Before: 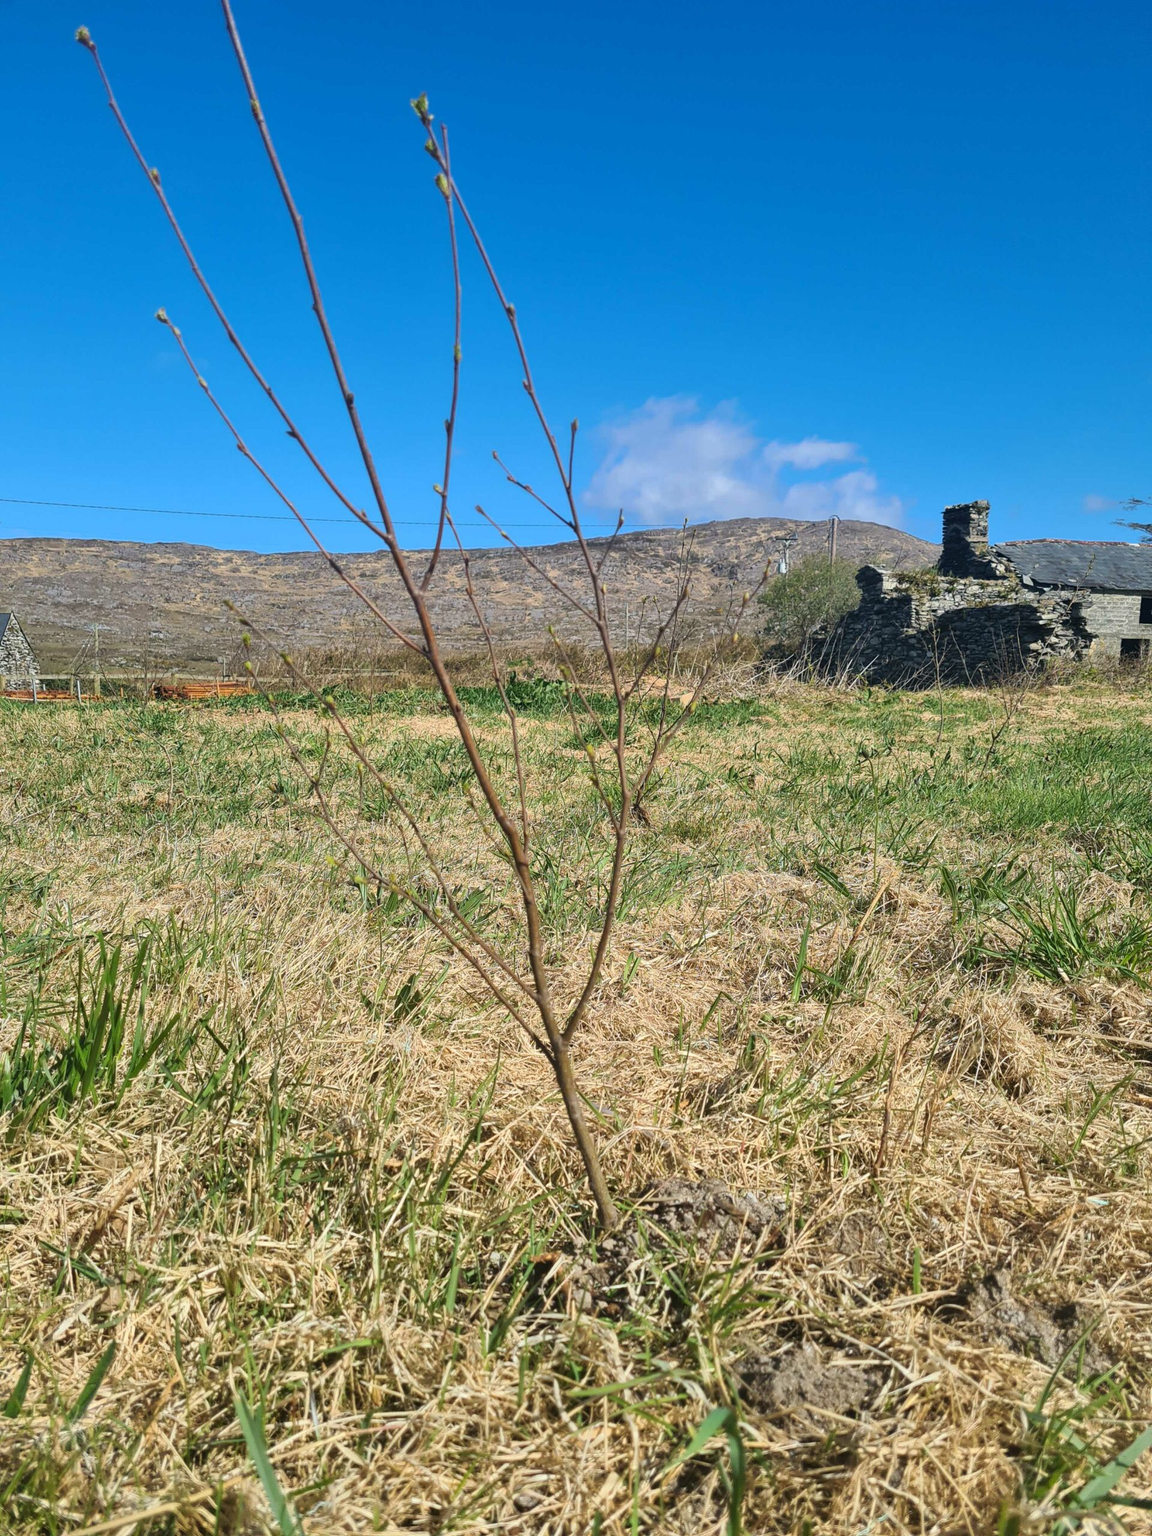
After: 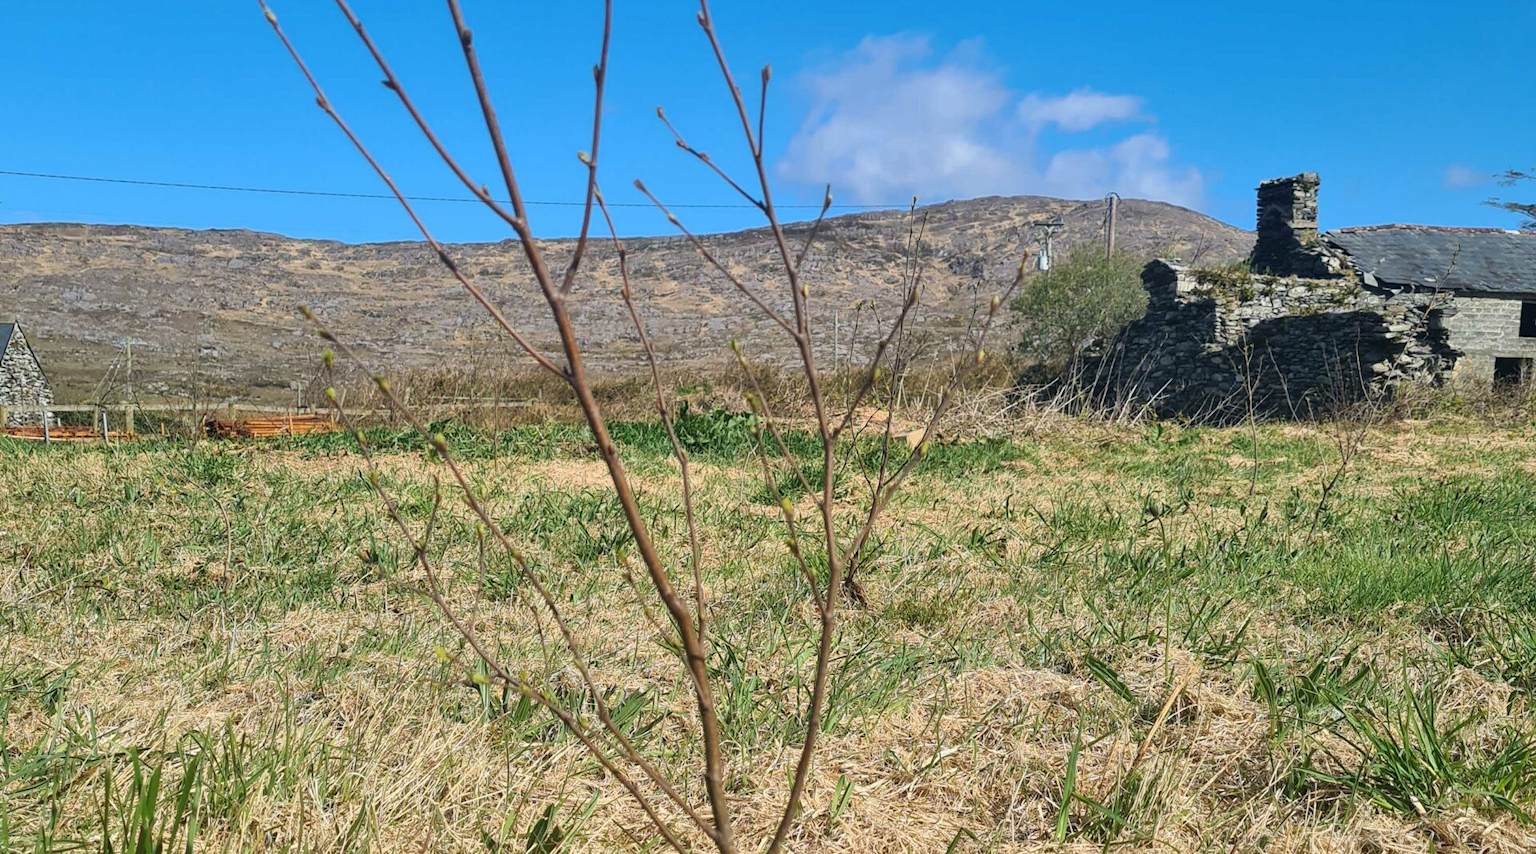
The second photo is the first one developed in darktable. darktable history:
crop and rotate: top 24.153%, bottom 34.127%
